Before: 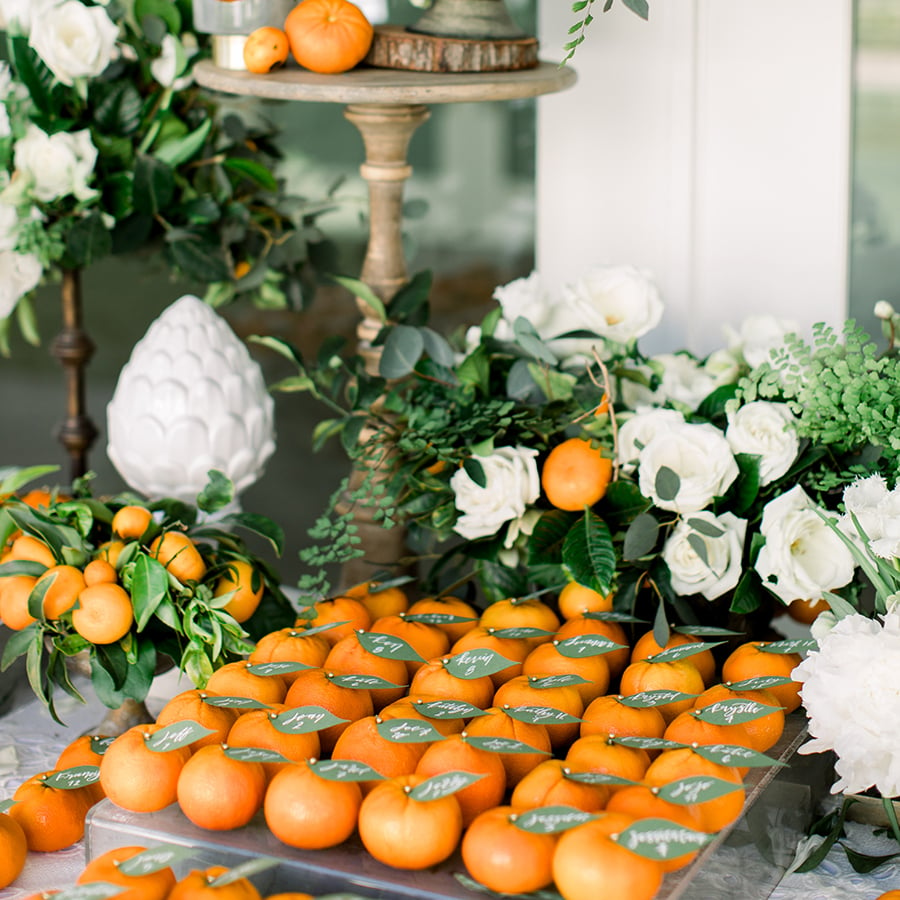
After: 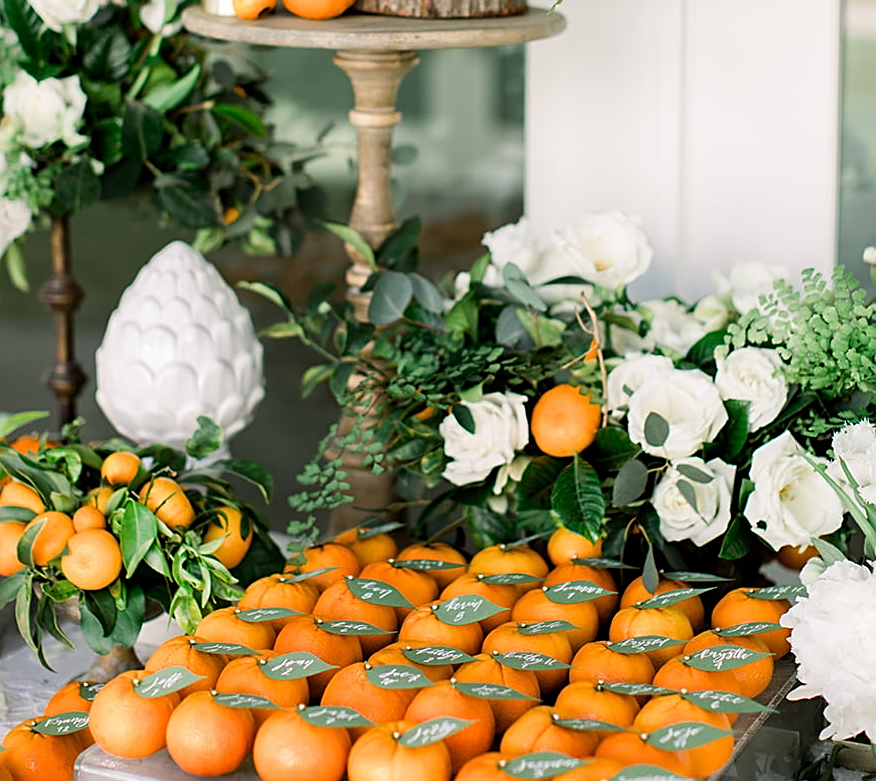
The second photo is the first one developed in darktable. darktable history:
sharpen: on, module defaults
crop: left 1.236%, top 6.103%, right 1.402%, bottom 7.105%
